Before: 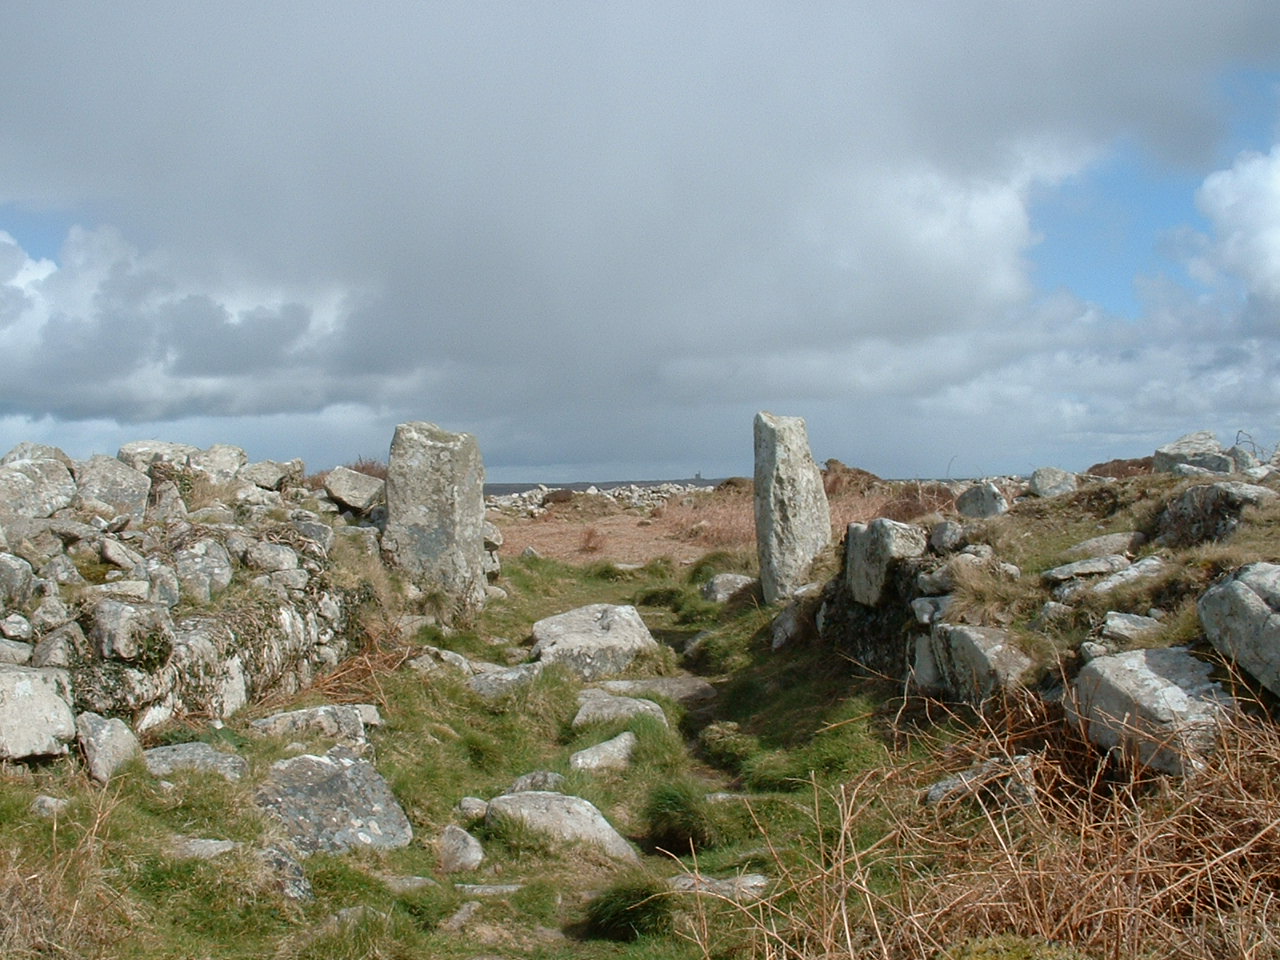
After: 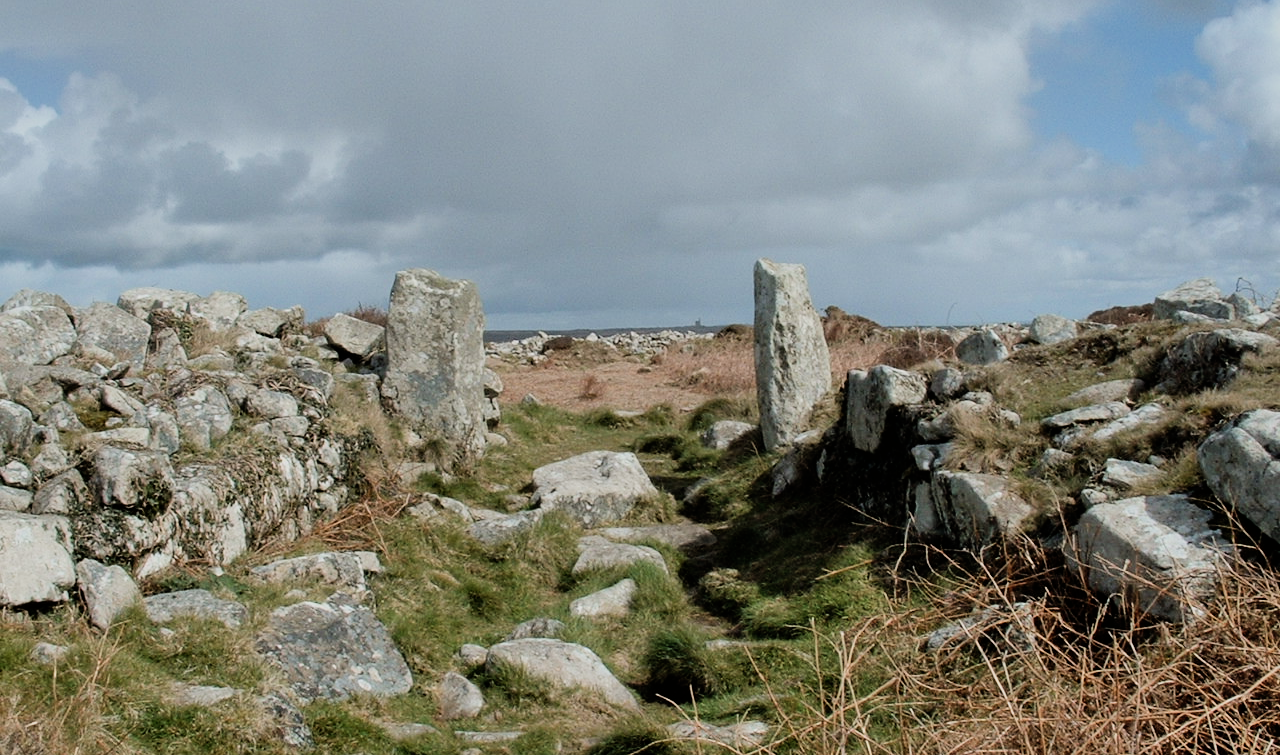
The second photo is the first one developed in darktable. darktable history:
crop and rotate: top 15.97%, bottom 5.315%
shadows and highlights: soften with gaussian
filmic rgb: black relative exposure -7.49 EV, white relative exposure 4.99 EV, hardness 3.35, contrast 1.297
